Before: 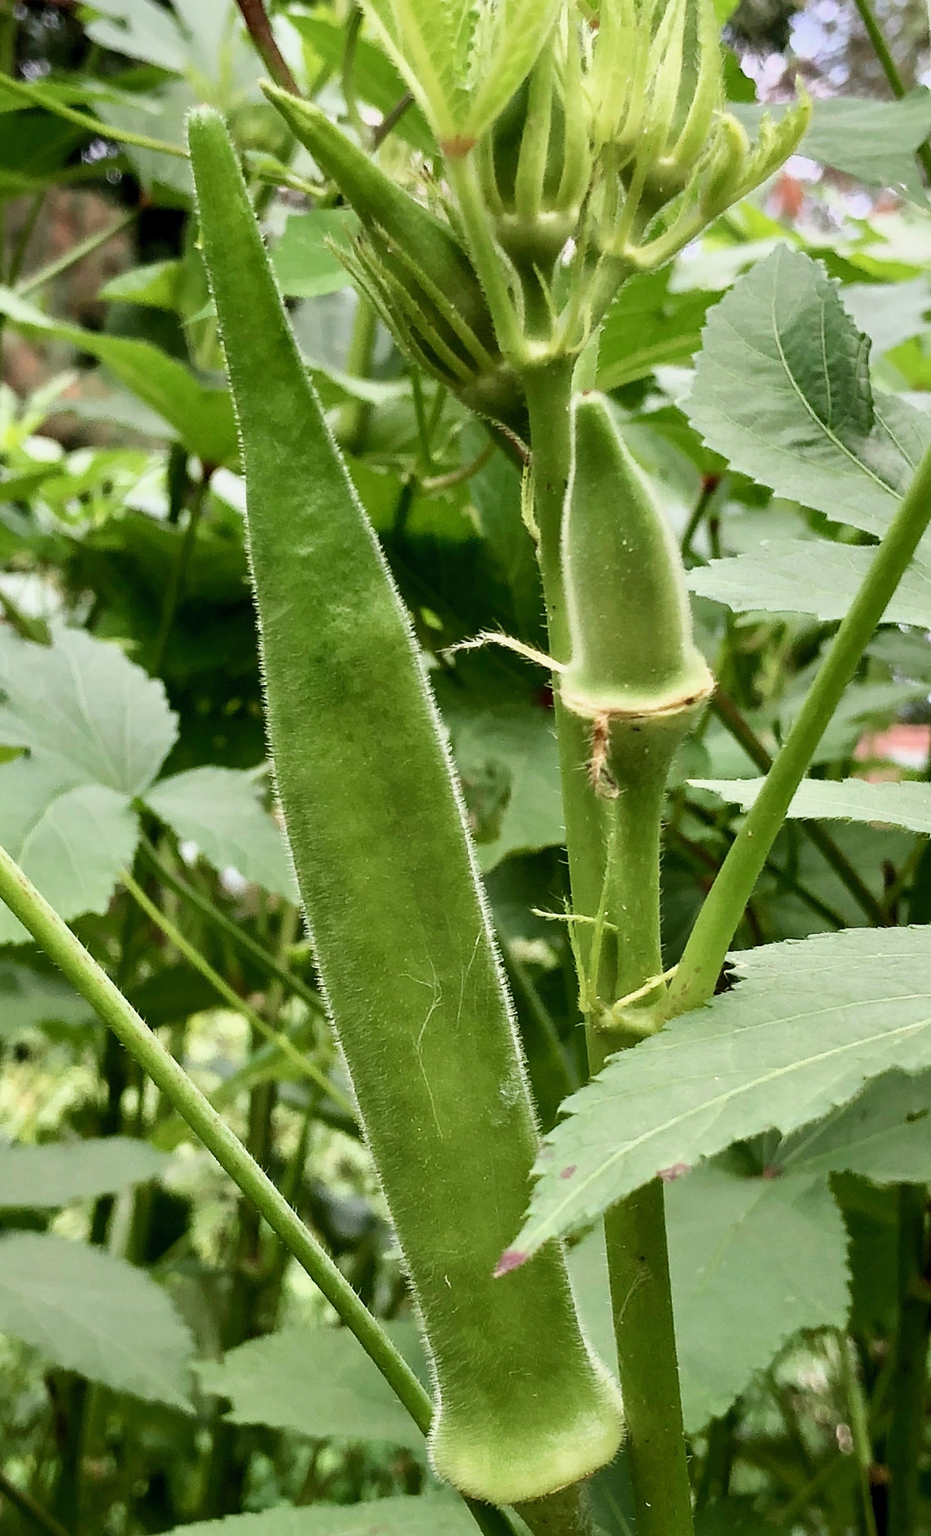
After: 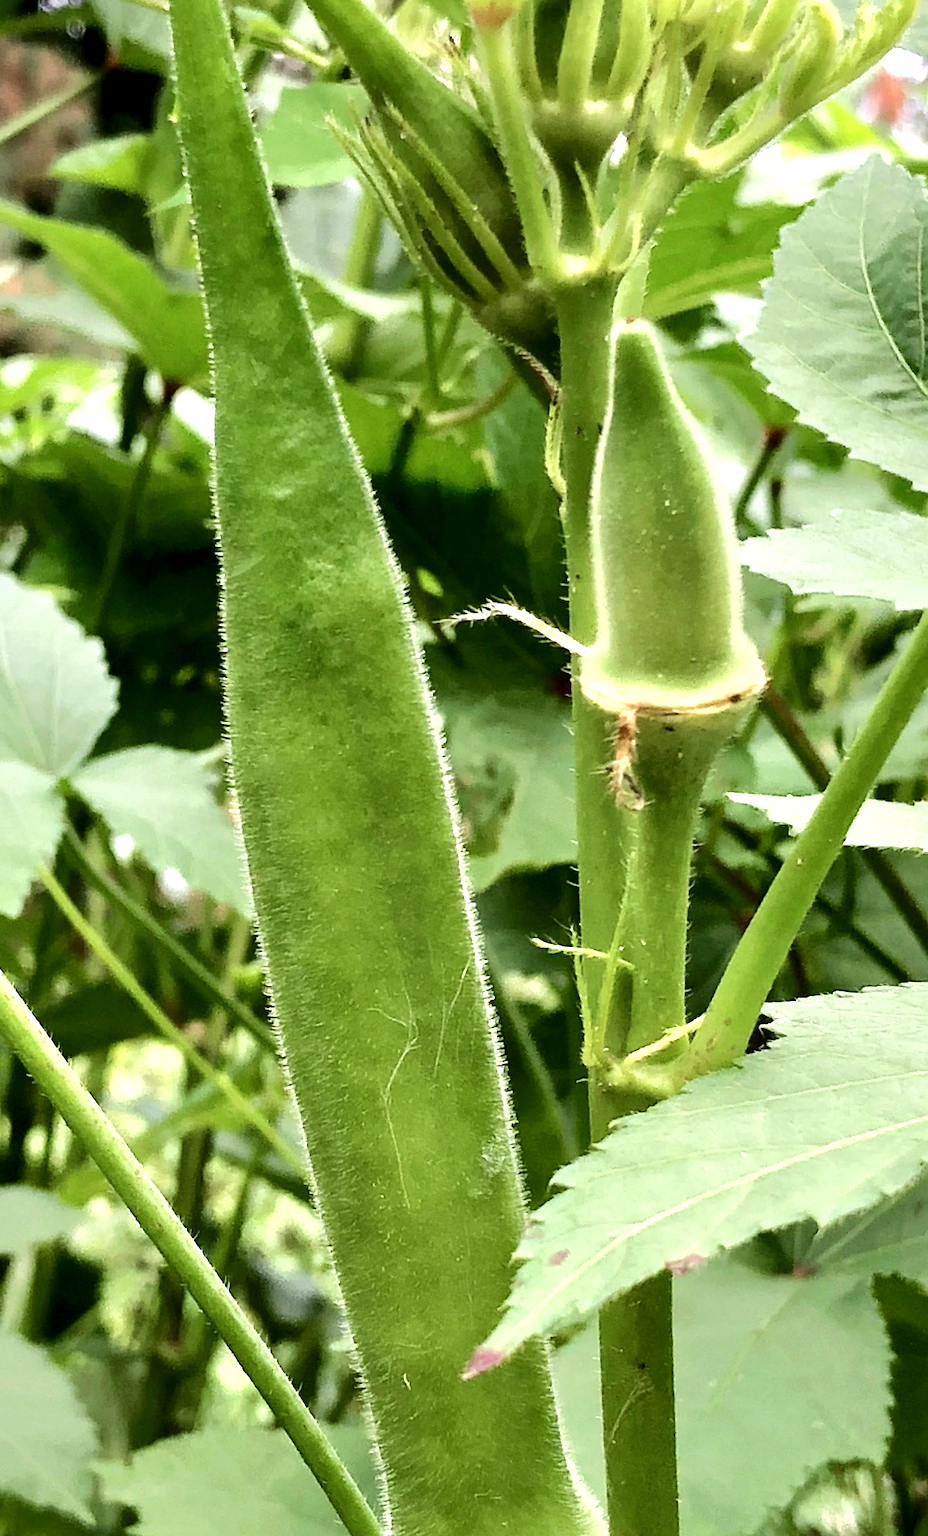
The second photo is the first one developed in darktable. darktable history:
levels: levels [0.026, 0.507, 0.987]
tone curve: curves: ch0 [(0, 0) (0.003, 0.005) (0.011, 0.006) (0.025, 0.013) (0.044, 0.027) (0.069, 0.042) (0.1, 0.06) (0.136, 0.085) (0.177, 0.118) (0.224, 0.171) (0.277, 0.239) (0.335, 0.314) (0.399, 0.394) (0.468, 0.473) (0.543, 0.552) (0.623, 0.64) (0.709, 0.718) (0.801, 0.801) (0.898, 0.882) (1, 1)], color space Lab, independent channels, preserve colors none
exposure: exposure 0.557 EV, compensate exposure bias true, compensate highlight preservation false
crop and rotate: angle -3.06°, left 5.434%, top 5.16%, right 4.712%, bottom 4.683%
